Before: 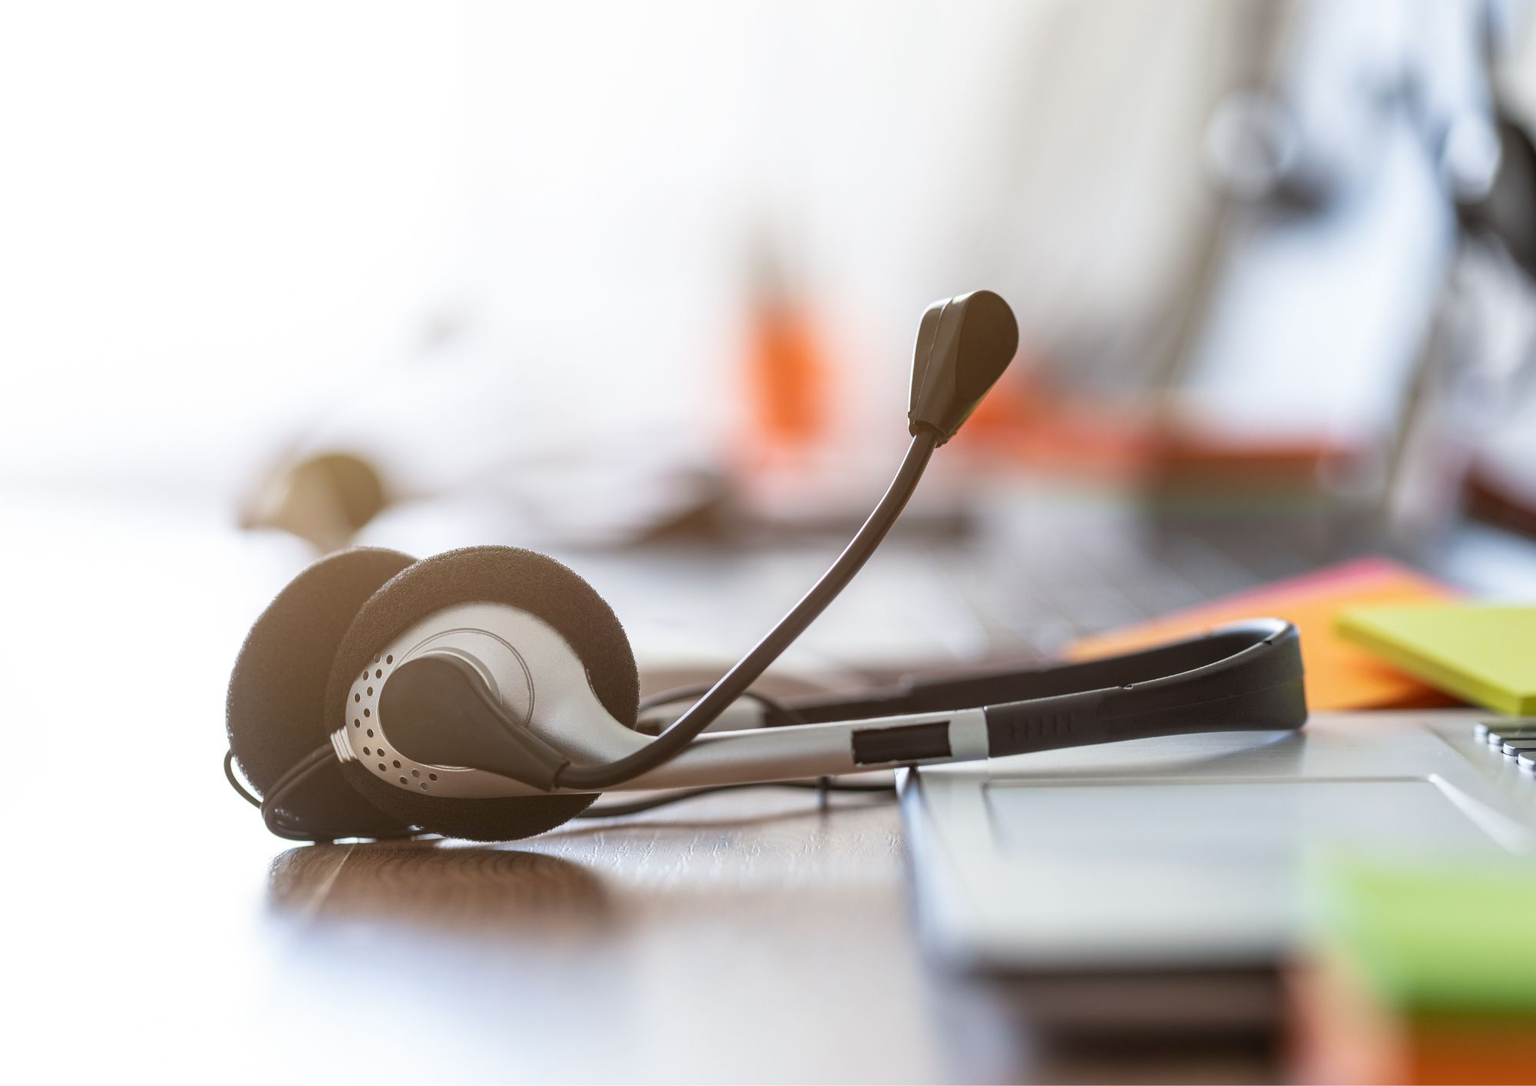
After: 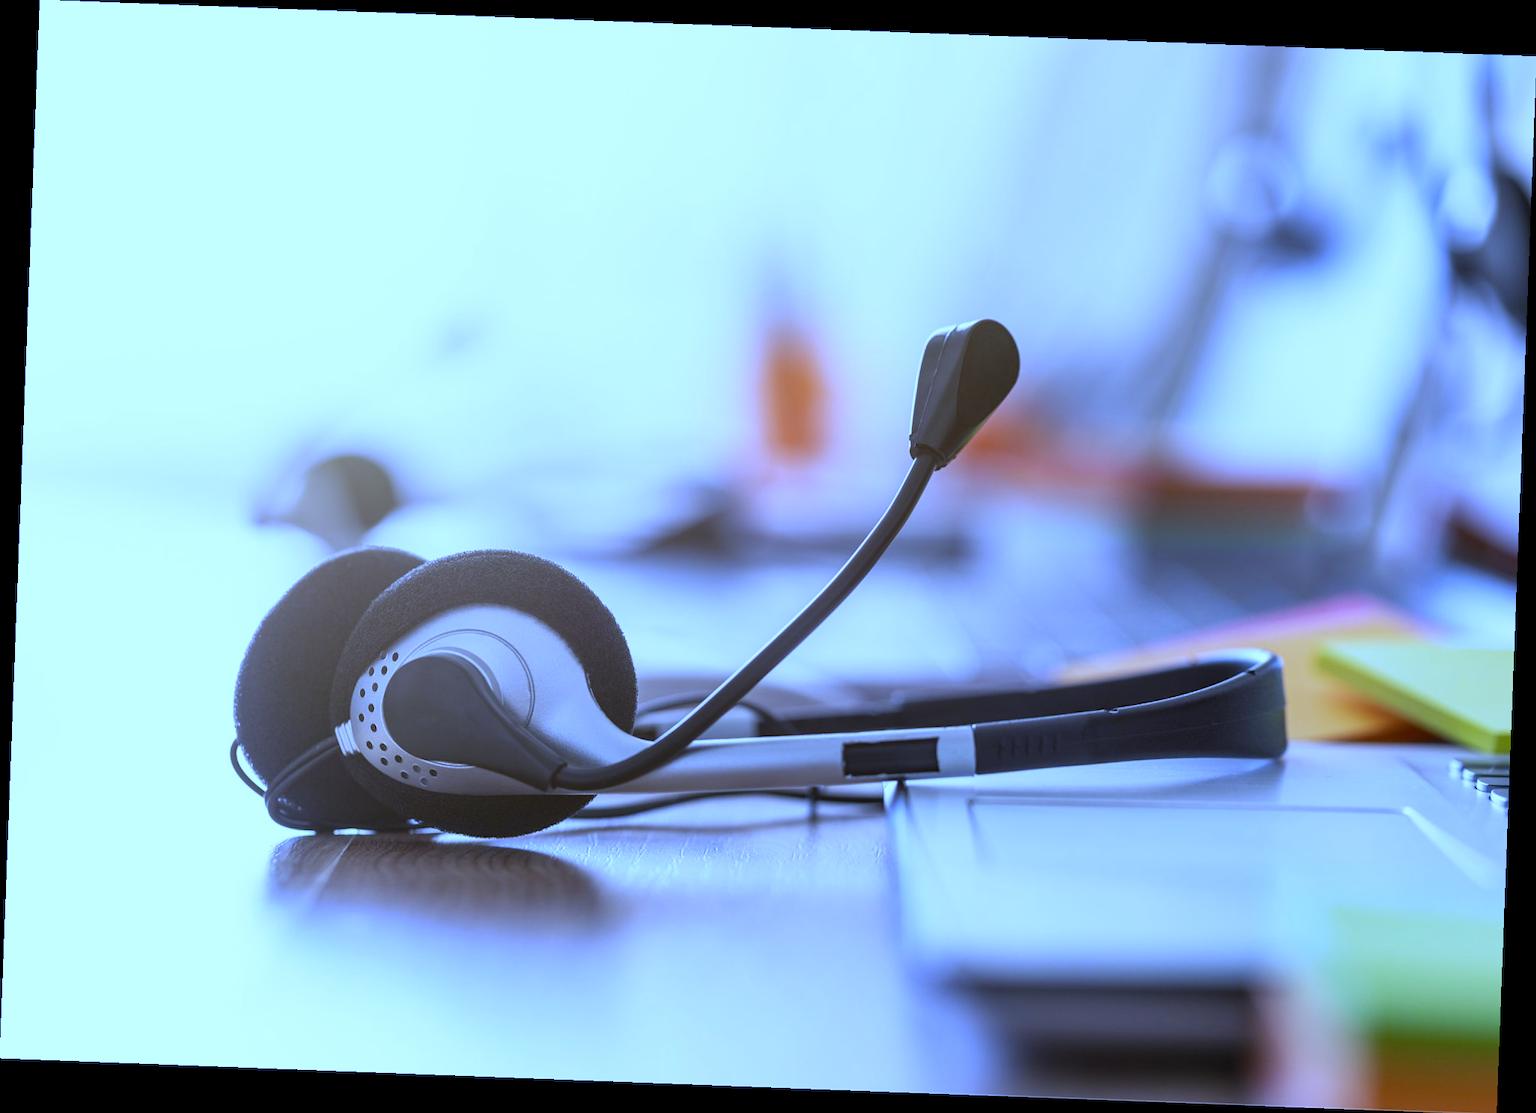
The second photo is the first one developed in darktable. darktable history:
white balance: red 0.766, blue 1.537
rotate and perspective: rotation 2.17°, automatic cropping off
